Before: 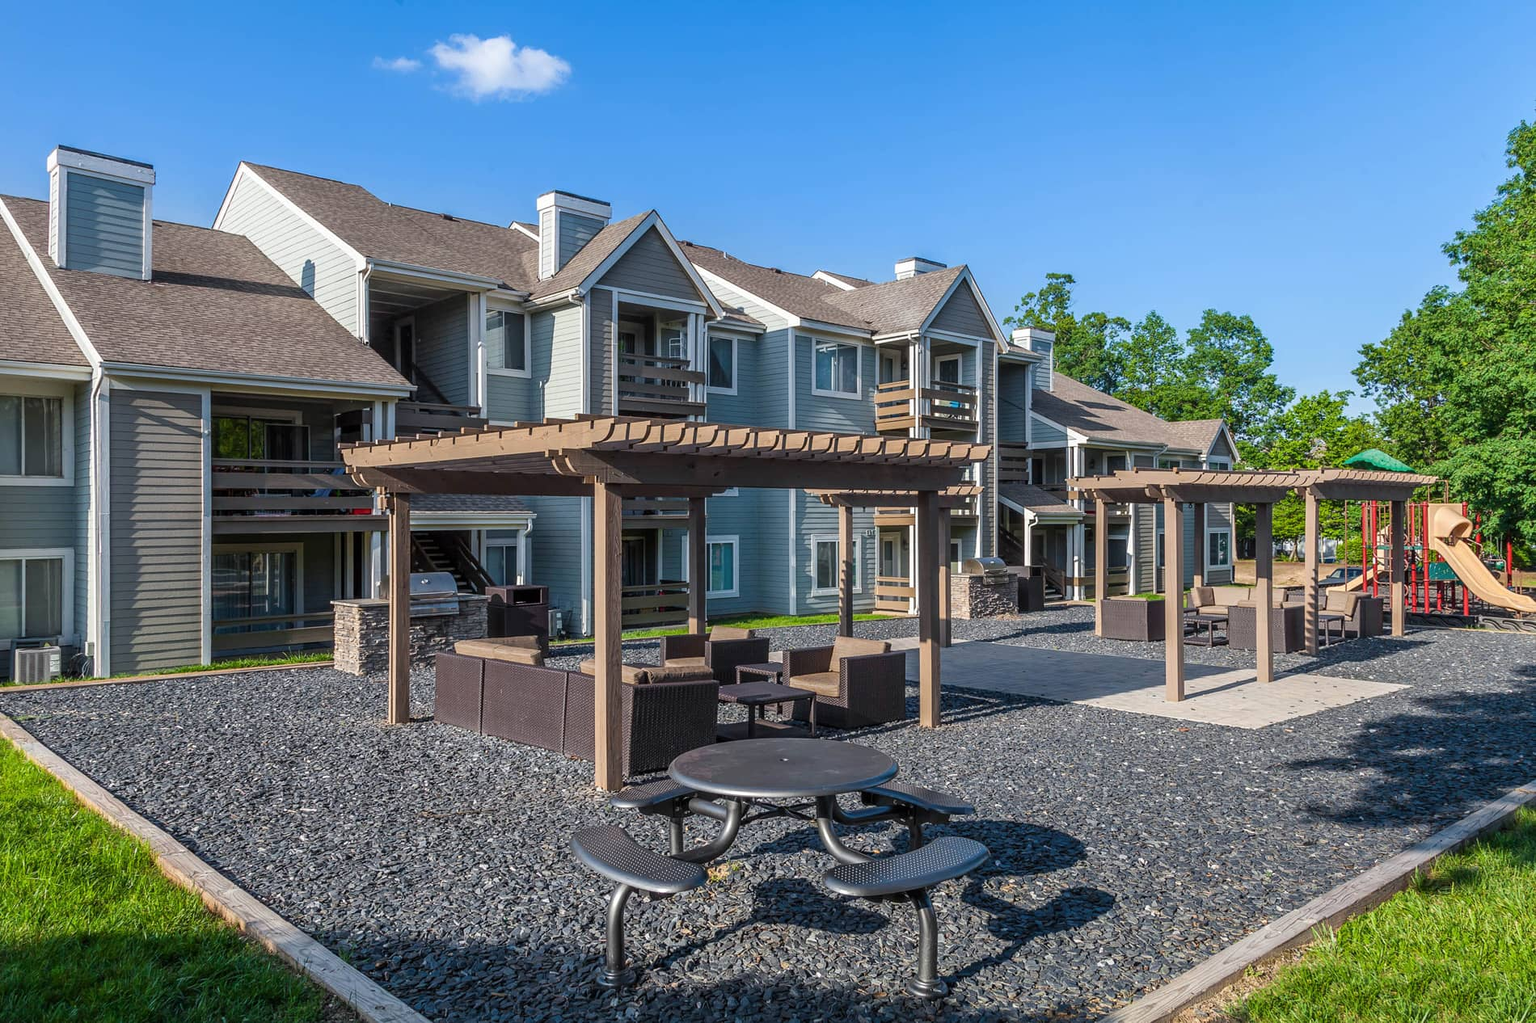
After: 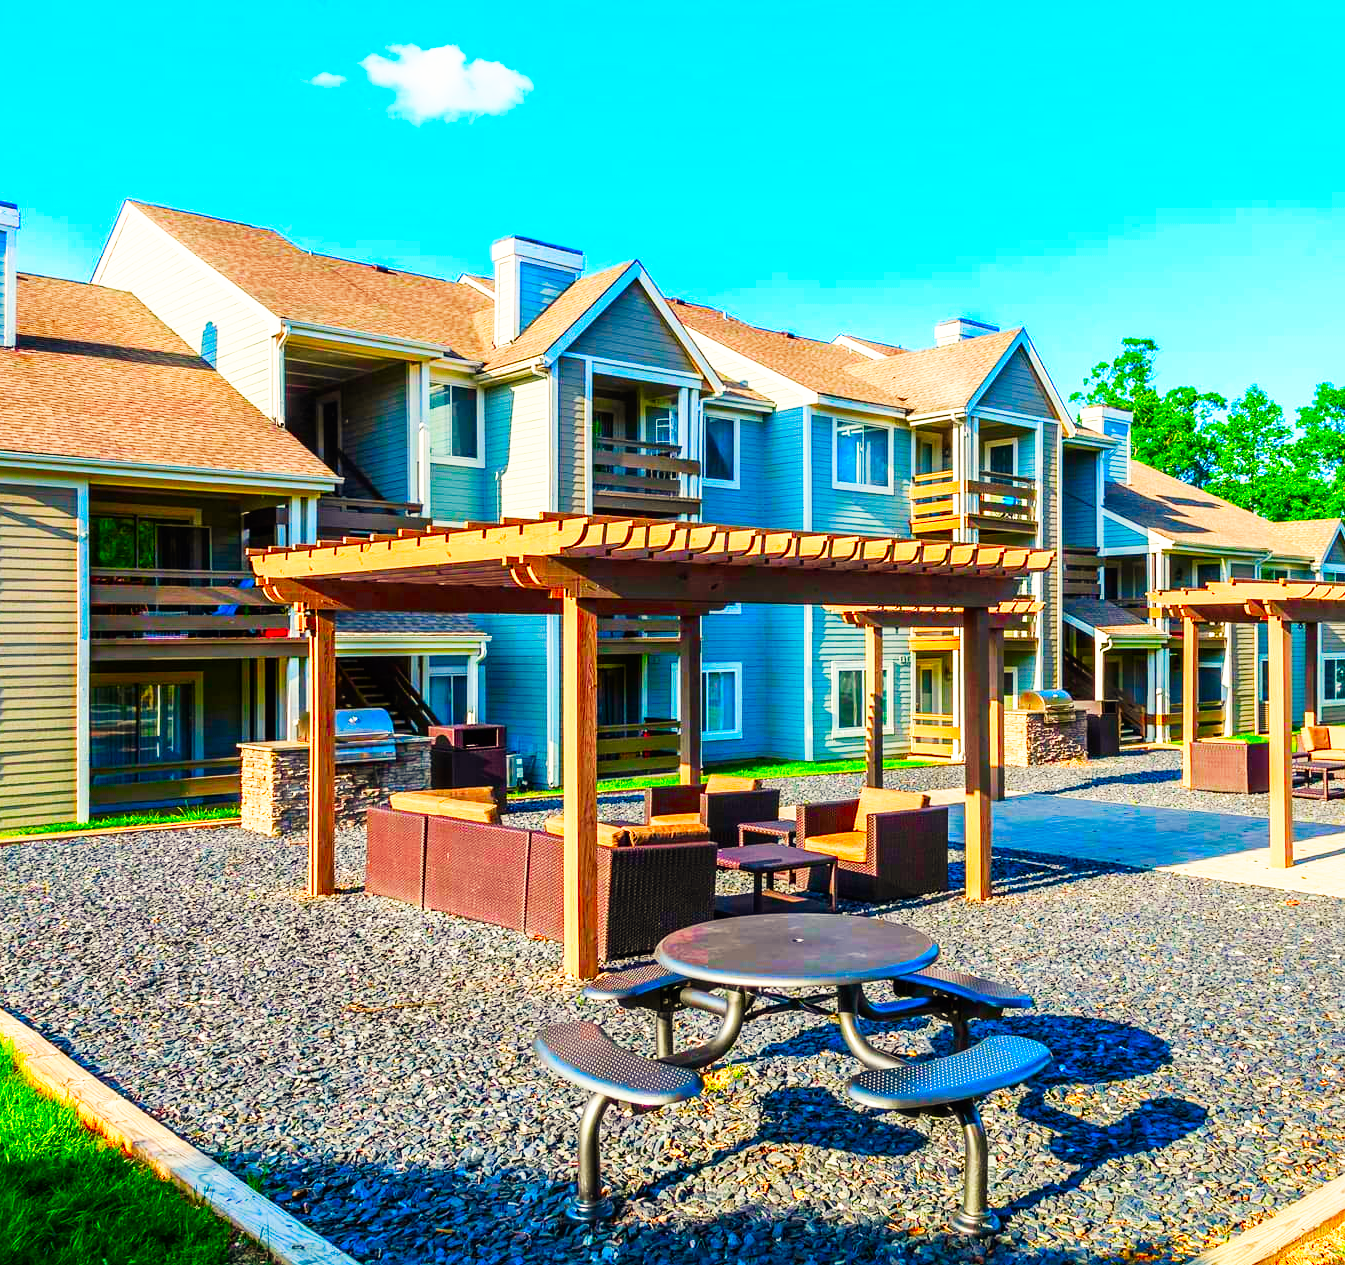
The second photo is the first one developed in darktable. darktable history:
crop and rotate: left 9.061%, right 20.142%
white balance: red 1.029, blue 0.92
color correction: saturation 3
base curve: curves: ch0 [(0, 0) (0.007, 0.004) (0.027, 0.03) (0.046, 0.07) (0.207, 0.54) (0.442, 0.872) (0.673, 0.972) (1, 1)], preserve colors none
